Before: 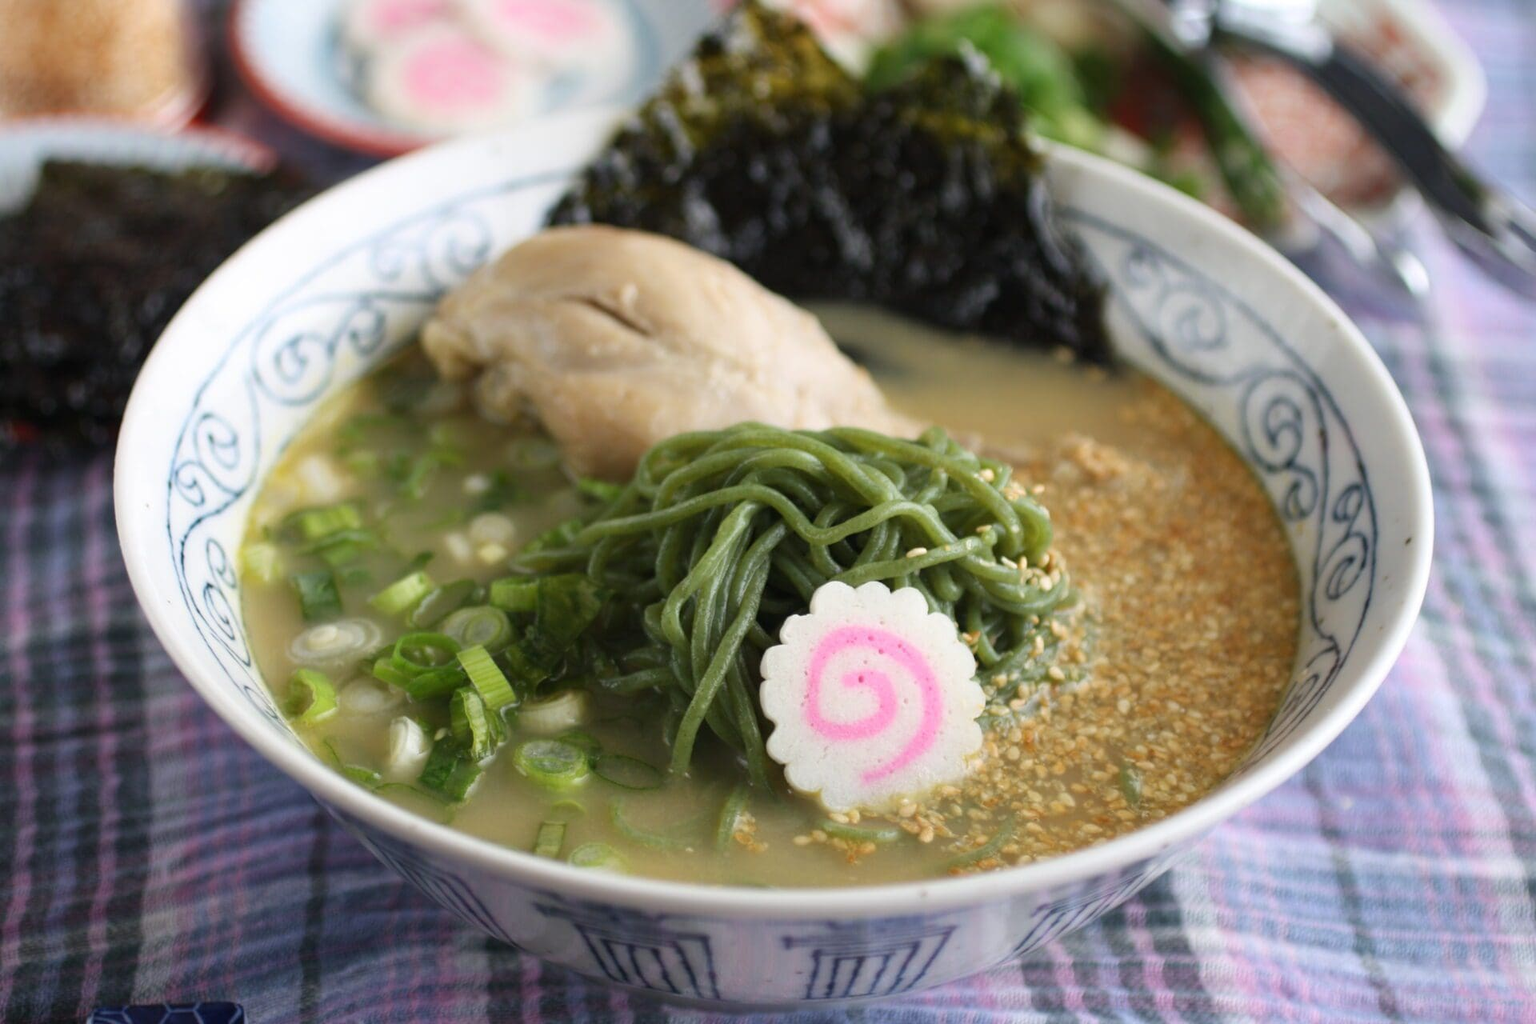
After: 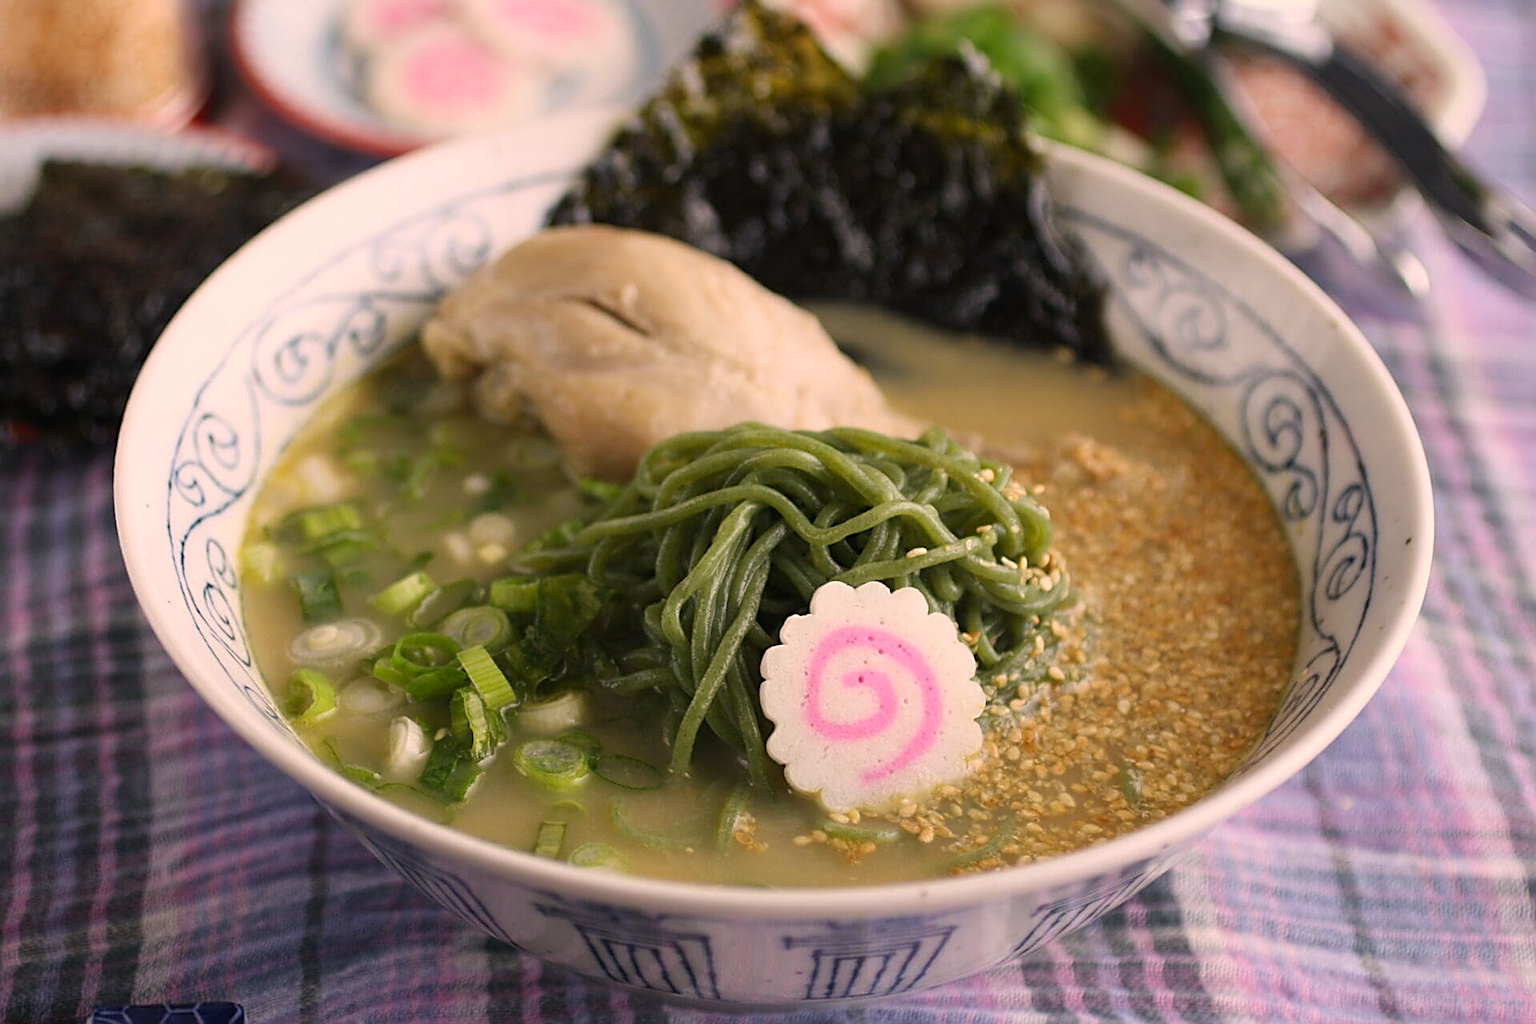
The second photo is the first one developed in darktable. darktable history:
sharpen: amount 0.89
color correction: highlights a* 11.53, highlights b* 11.4
exposure: exposure -0.148 EV, compensate highlight preservation false
